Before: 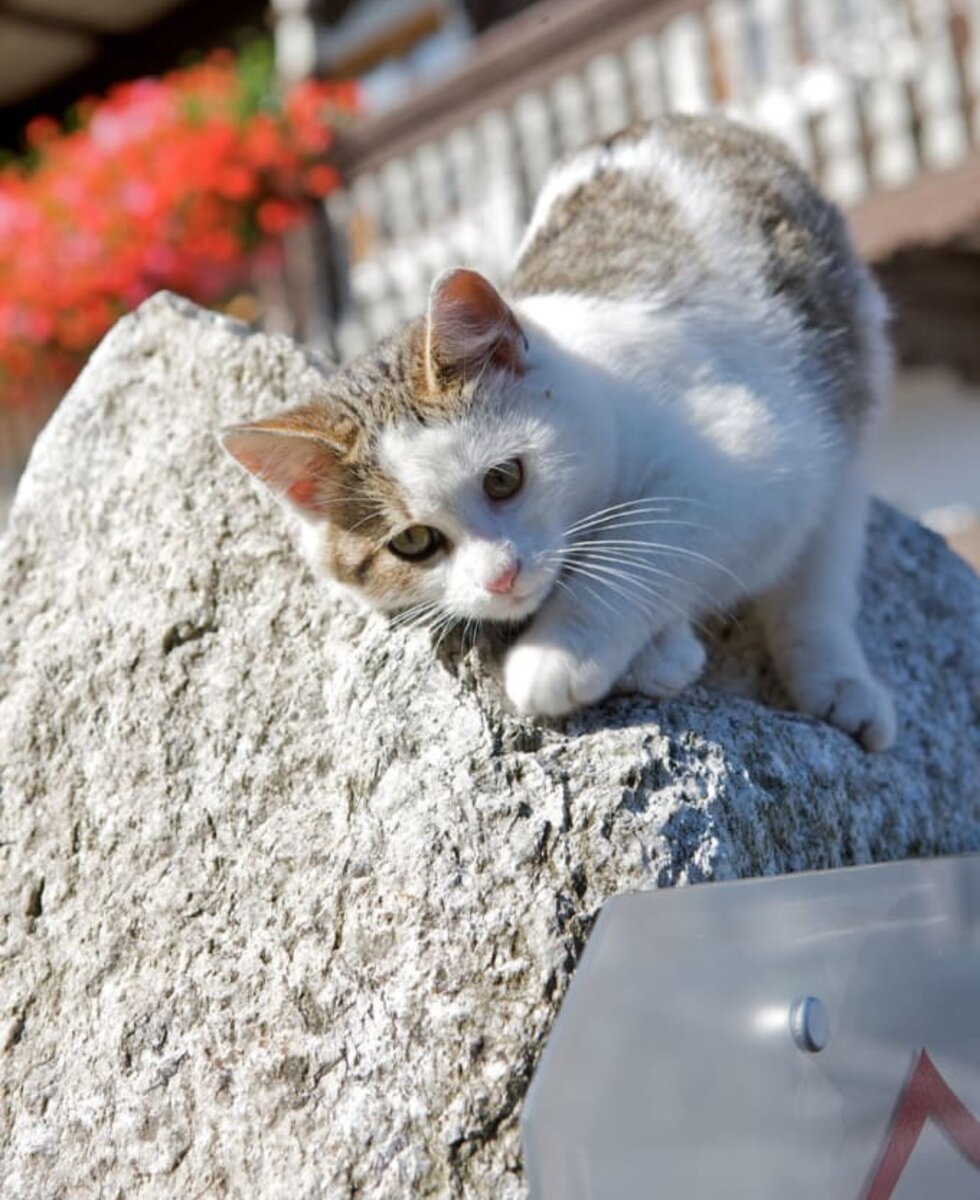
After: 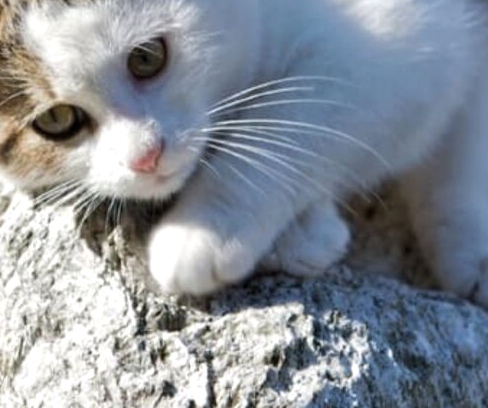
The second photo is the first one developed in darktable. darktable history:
levels: levels [0.016, 0.484, 0.953]
crop: left 36.412%, top 35.084%, right 13.094%, bottom 30.875%
